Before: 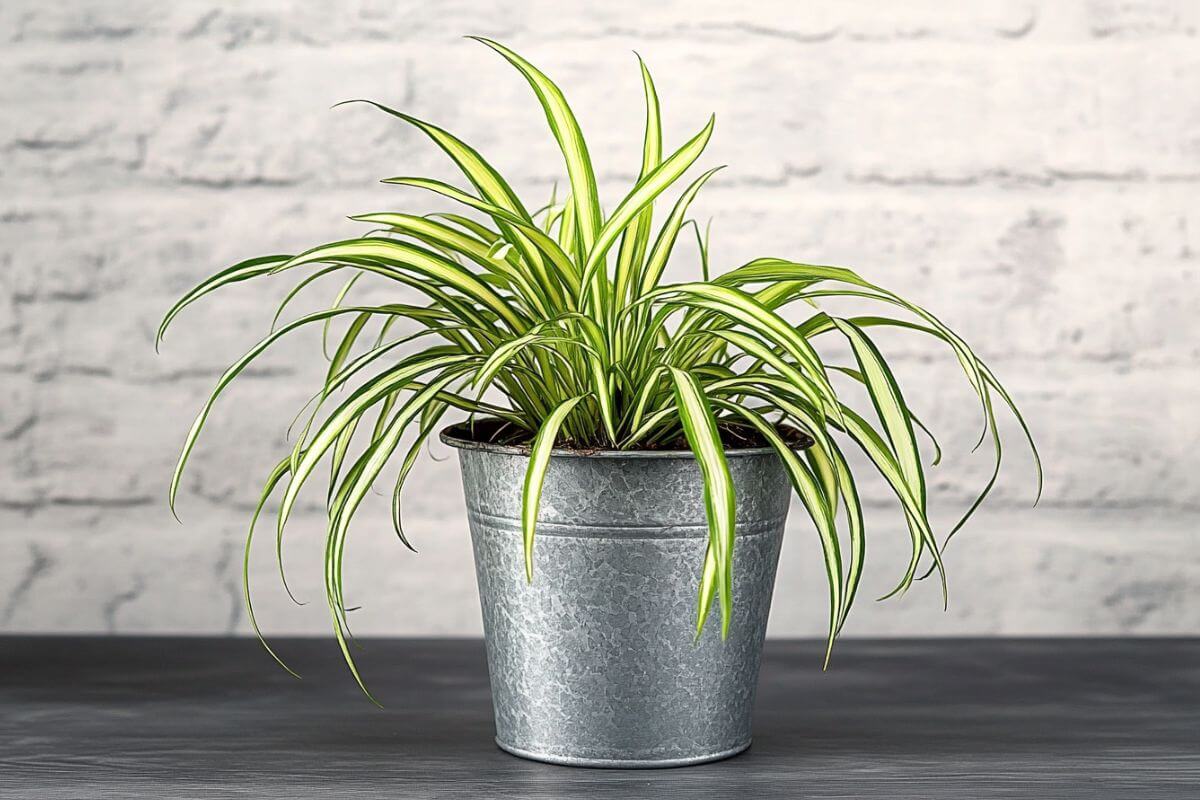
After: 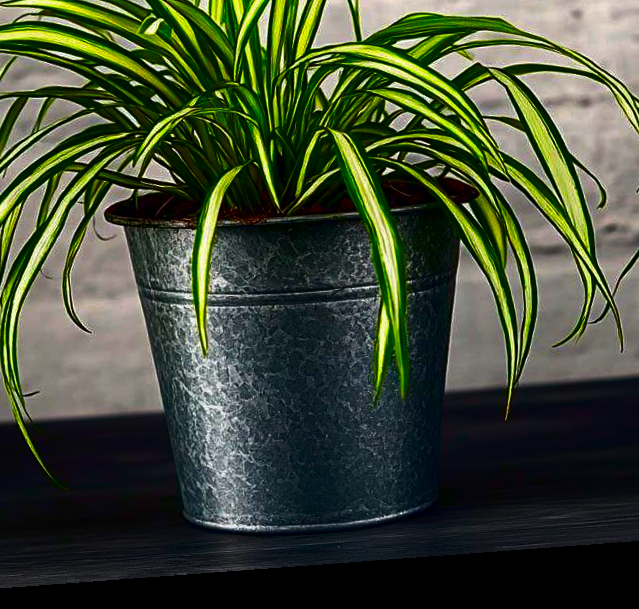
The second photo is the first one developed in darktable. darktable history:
rotate and perspective: rotation -4.25°, automatic cropping off
contrast brightness saturation: brightness -1, saturation 1
crop and rotate: left 29.237%, top 31.152%, right 19.807%
